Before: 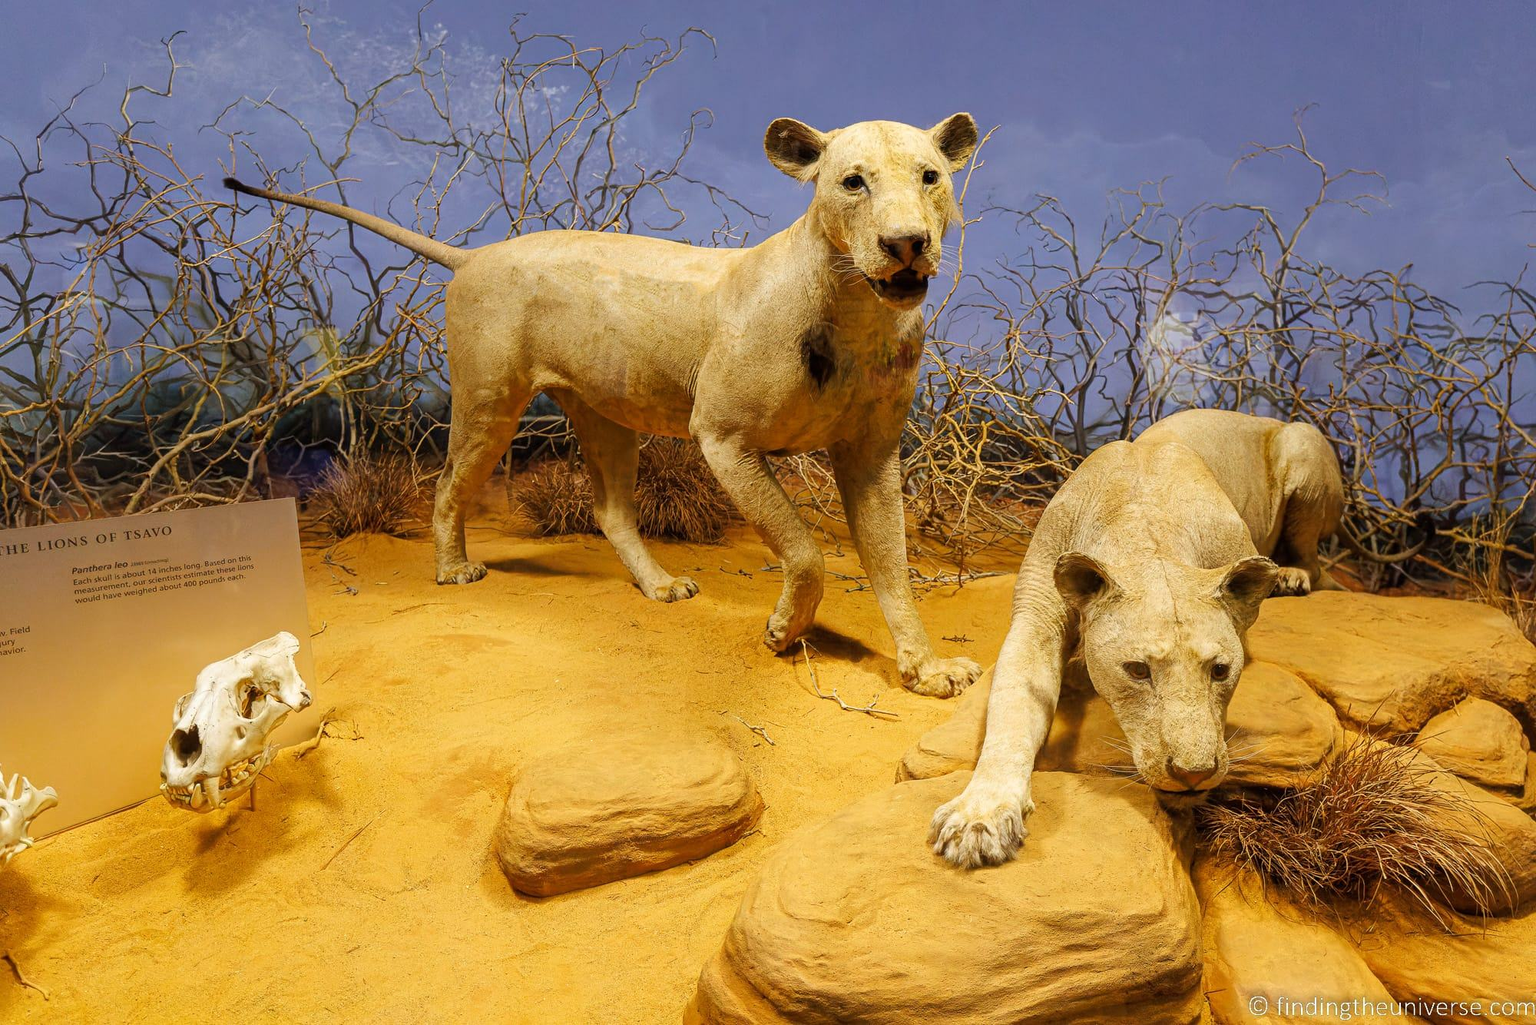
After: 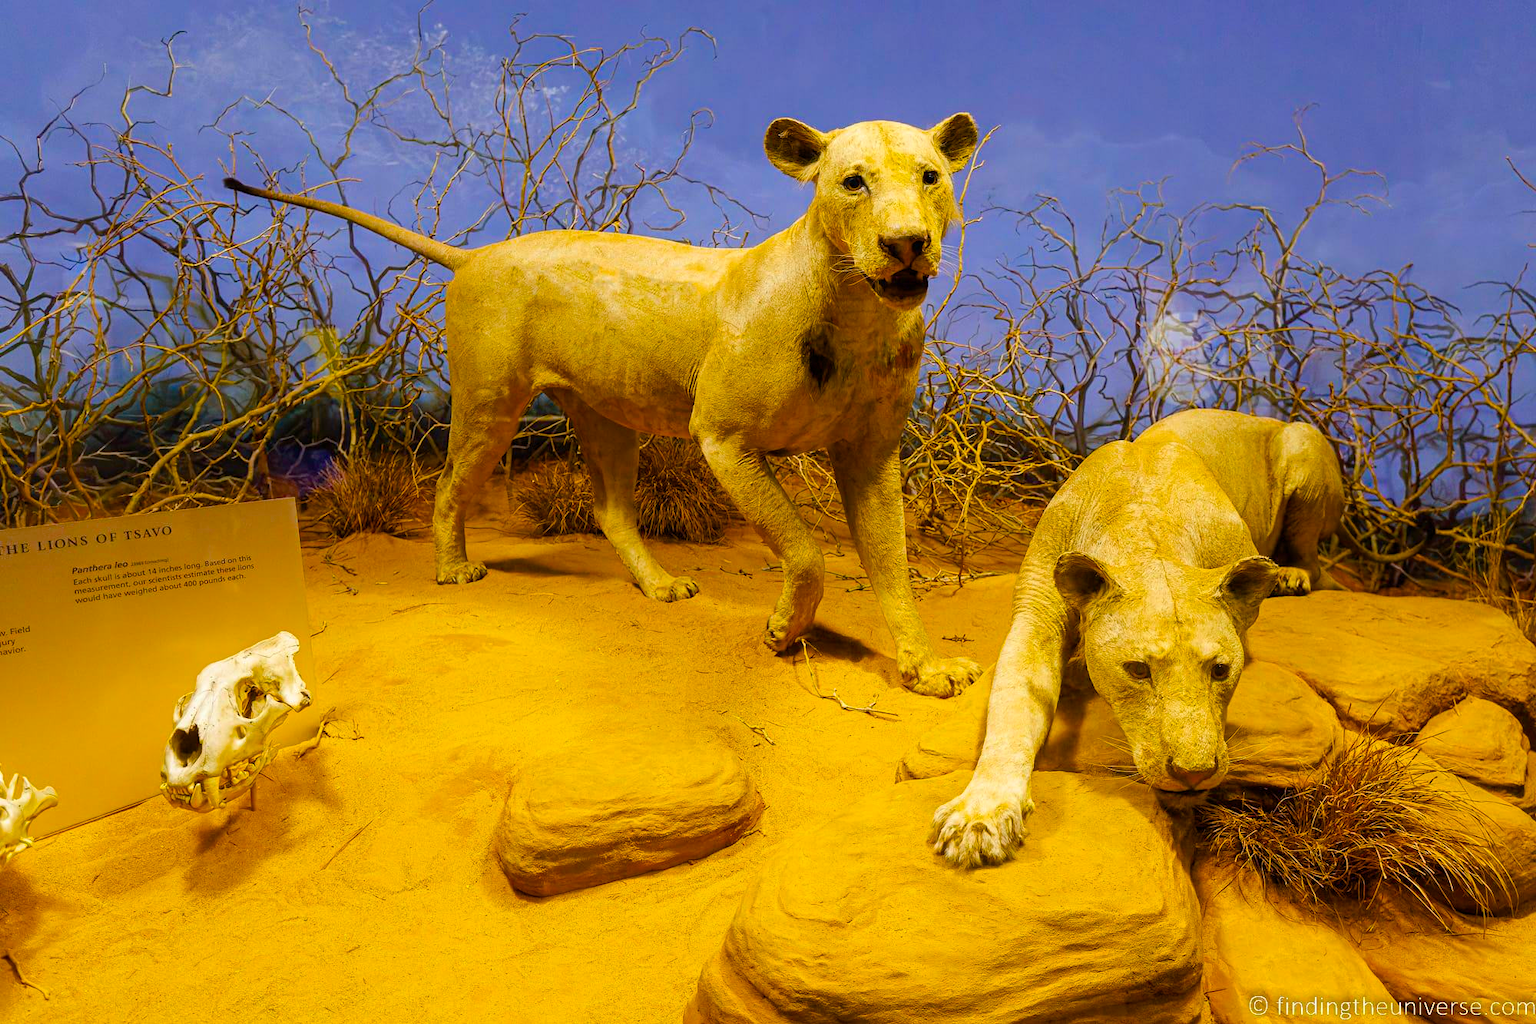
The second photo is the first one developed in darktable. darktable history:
color balance rgb: linear chroma grading › global chroma 15.57%, perceptual saturation grading › global saturation 36.106%, perceptual saturation grading › shadows 35.708%, global vibrance 14.36%
